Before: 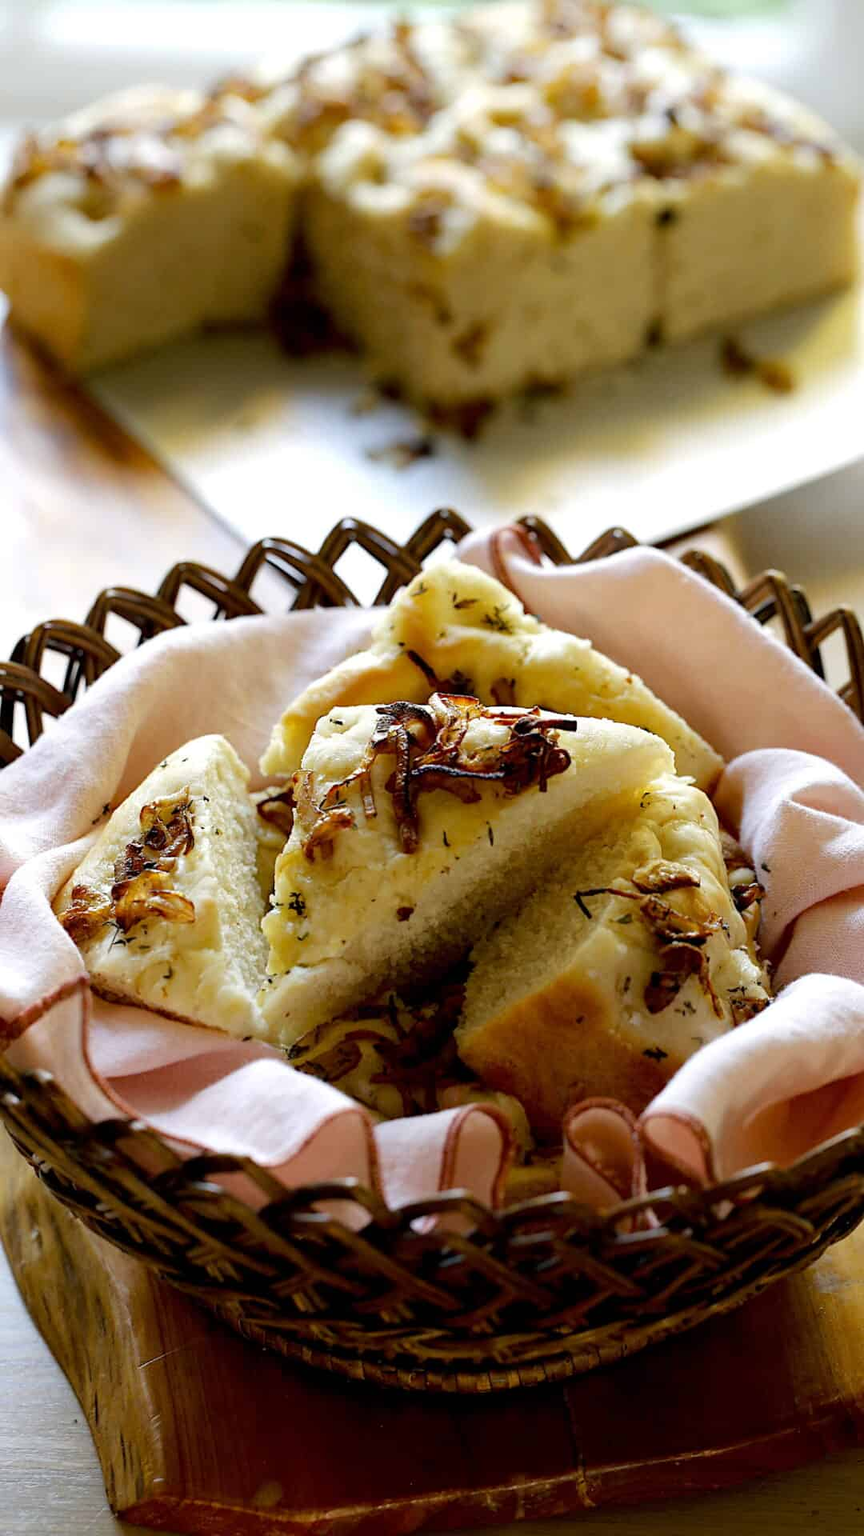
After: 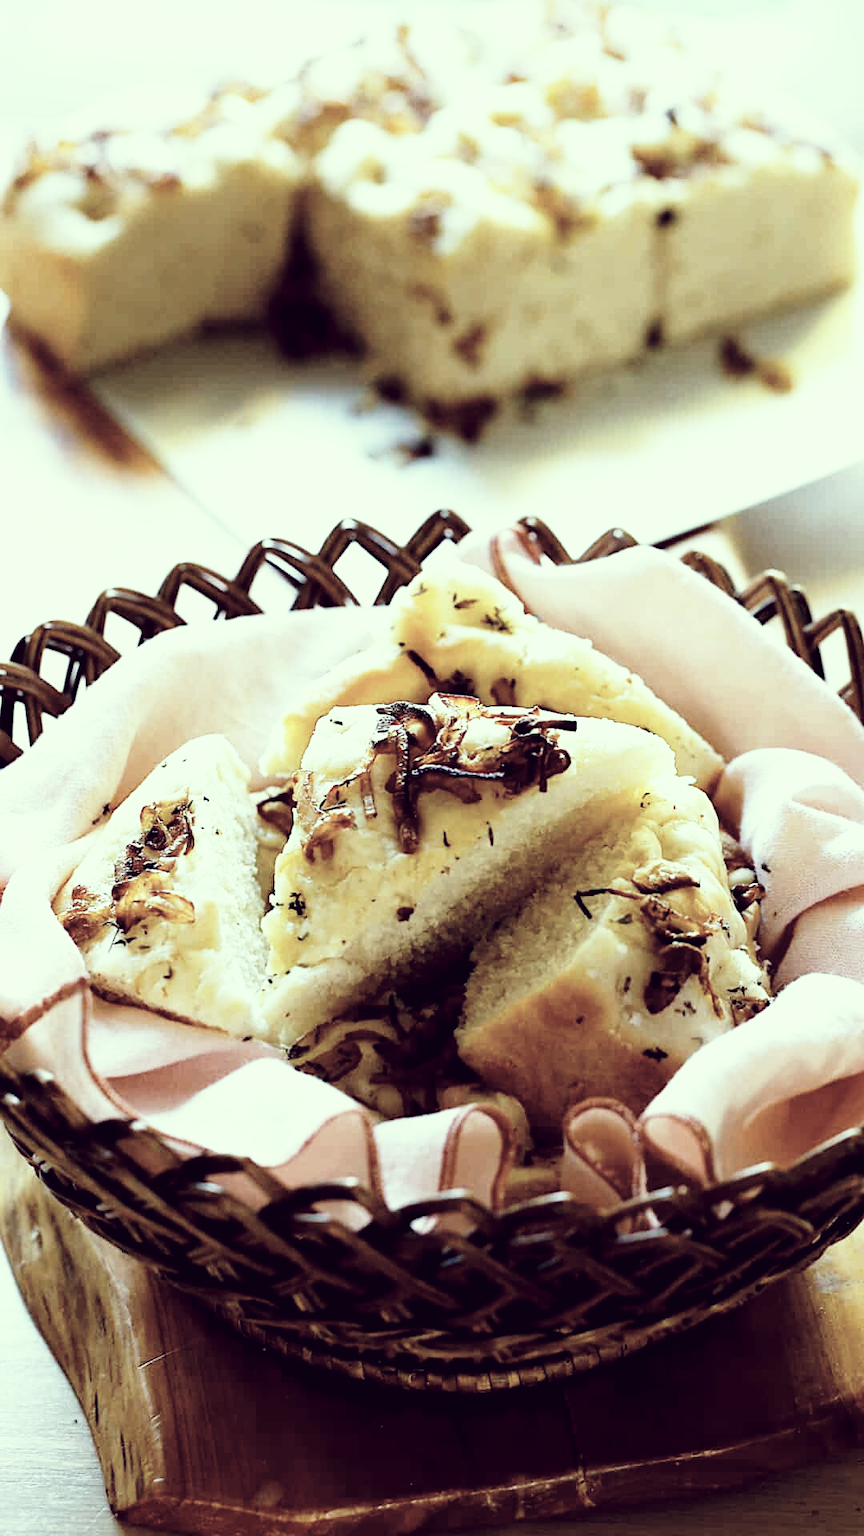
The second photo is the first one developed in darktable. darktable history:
color correction: highlights a* -20.17, highlights b* 20.27, shadows a* 20.03, shadows b* -20.46, saturation 0.43
color calibration: illuminant as shot in camera, x 0.378, y 0.381, temperature 4093.13 K, saturation algorithm version 1 (2020)
base curve: curves: ch0 [(0, 0) (0.026, 0.03) (0.109, 0.232) (0.351, 0.748) (0.669, 0.968) (1, 1)], preserve colors none
tone equalizer: on, module defaults
